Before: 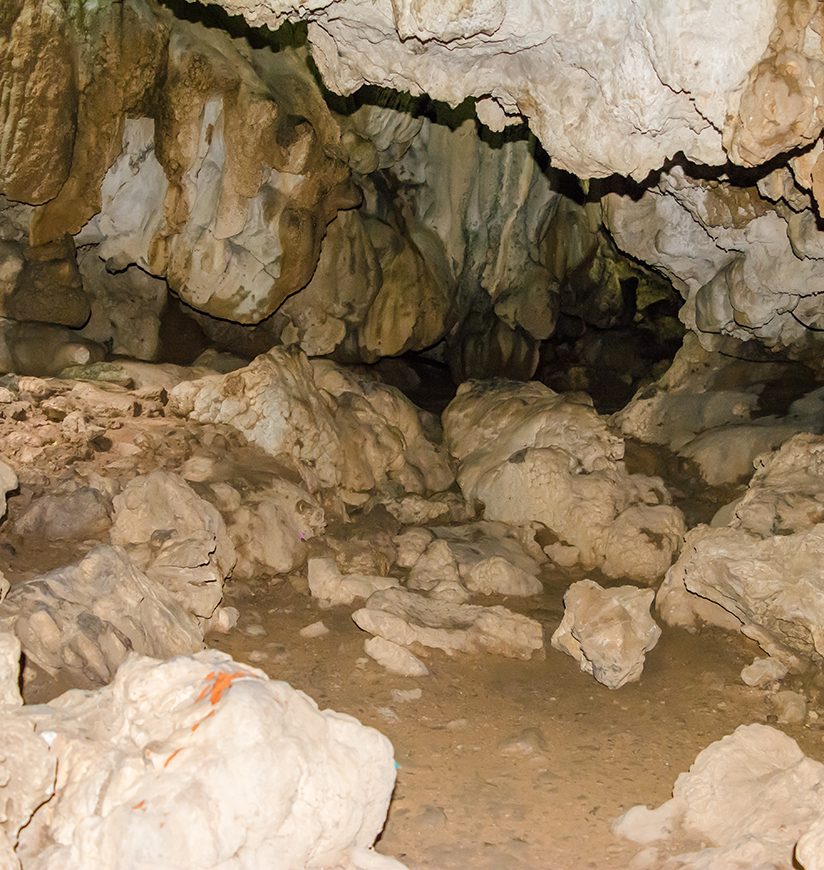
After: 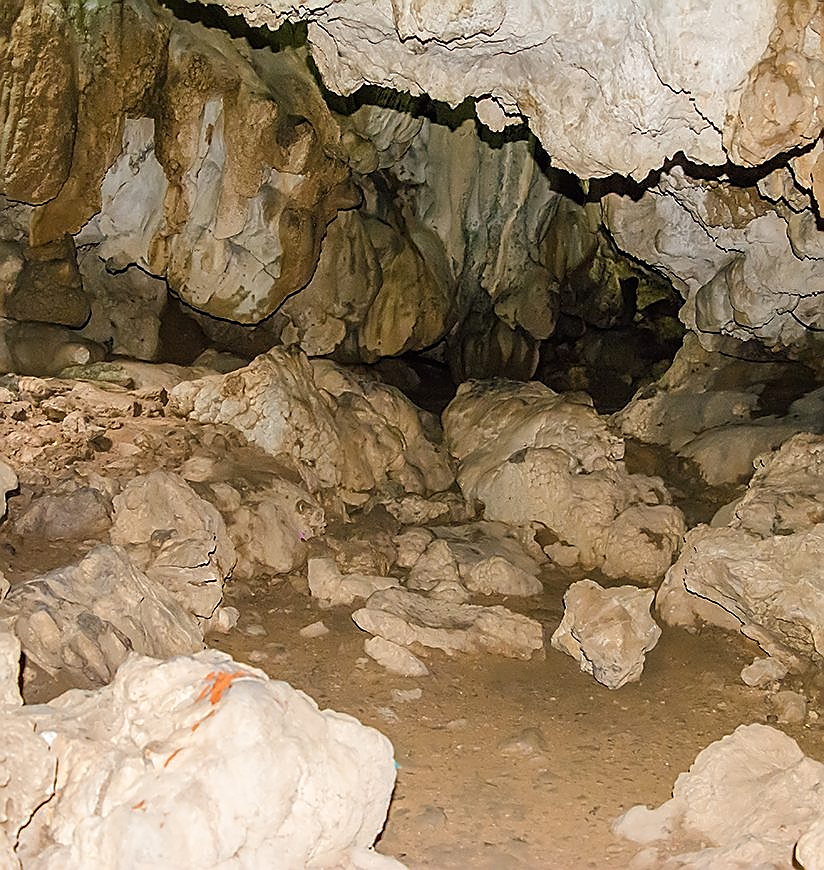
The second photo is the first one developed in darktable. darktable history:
sharpen: radius 1.403, amount 1.244, threshold 0.688
